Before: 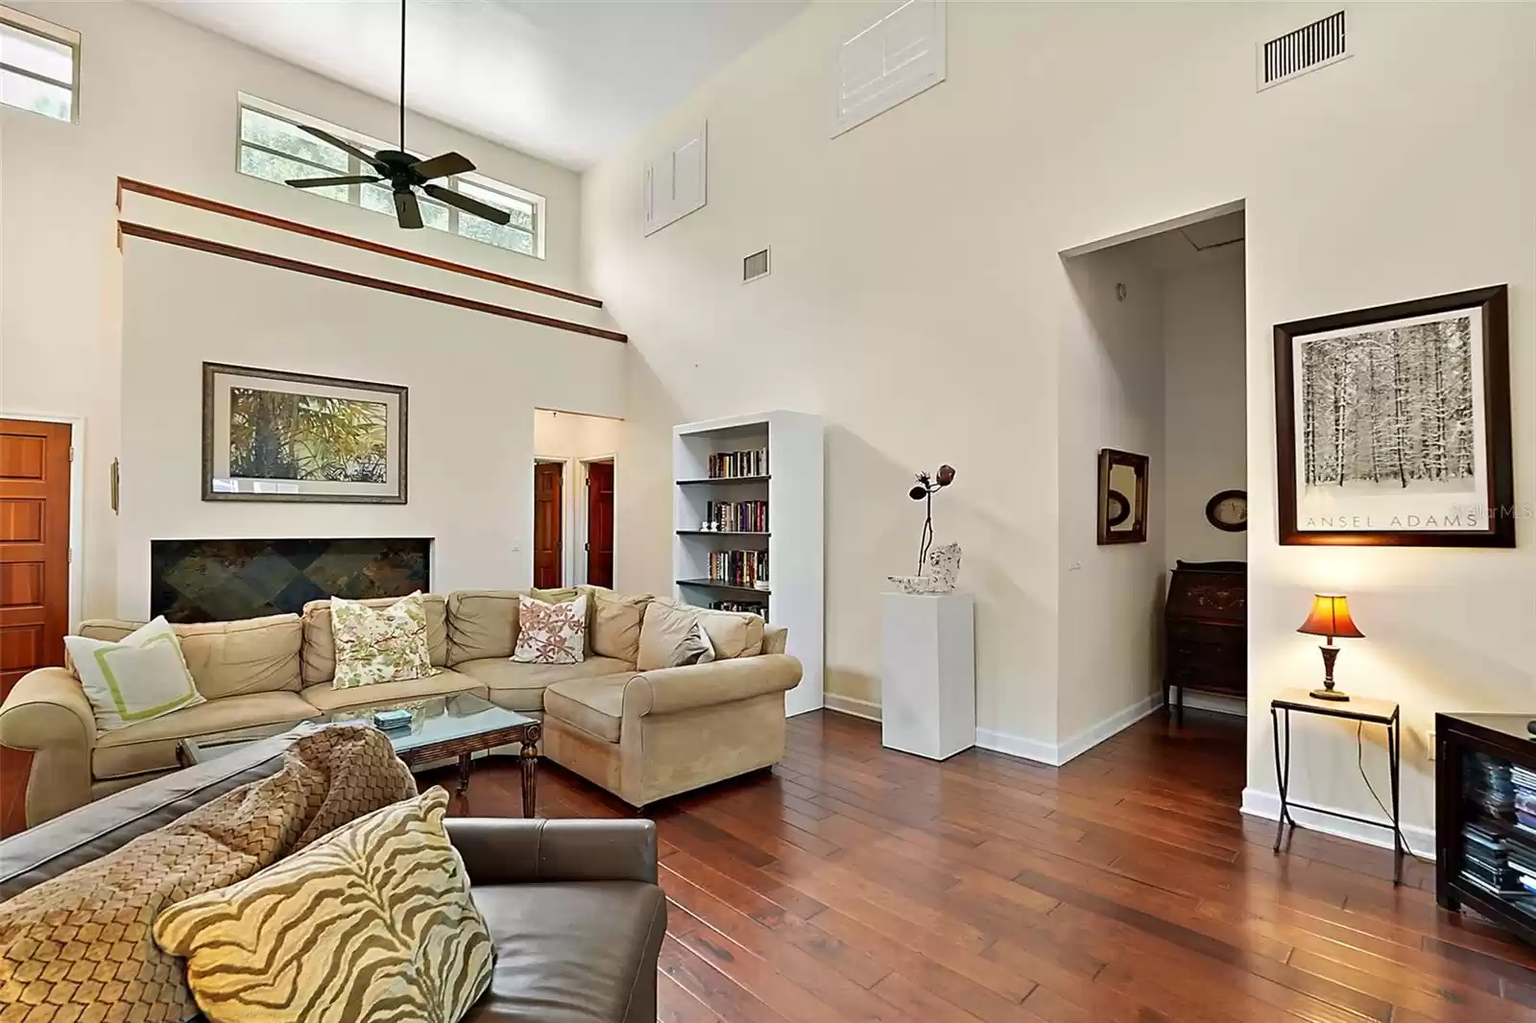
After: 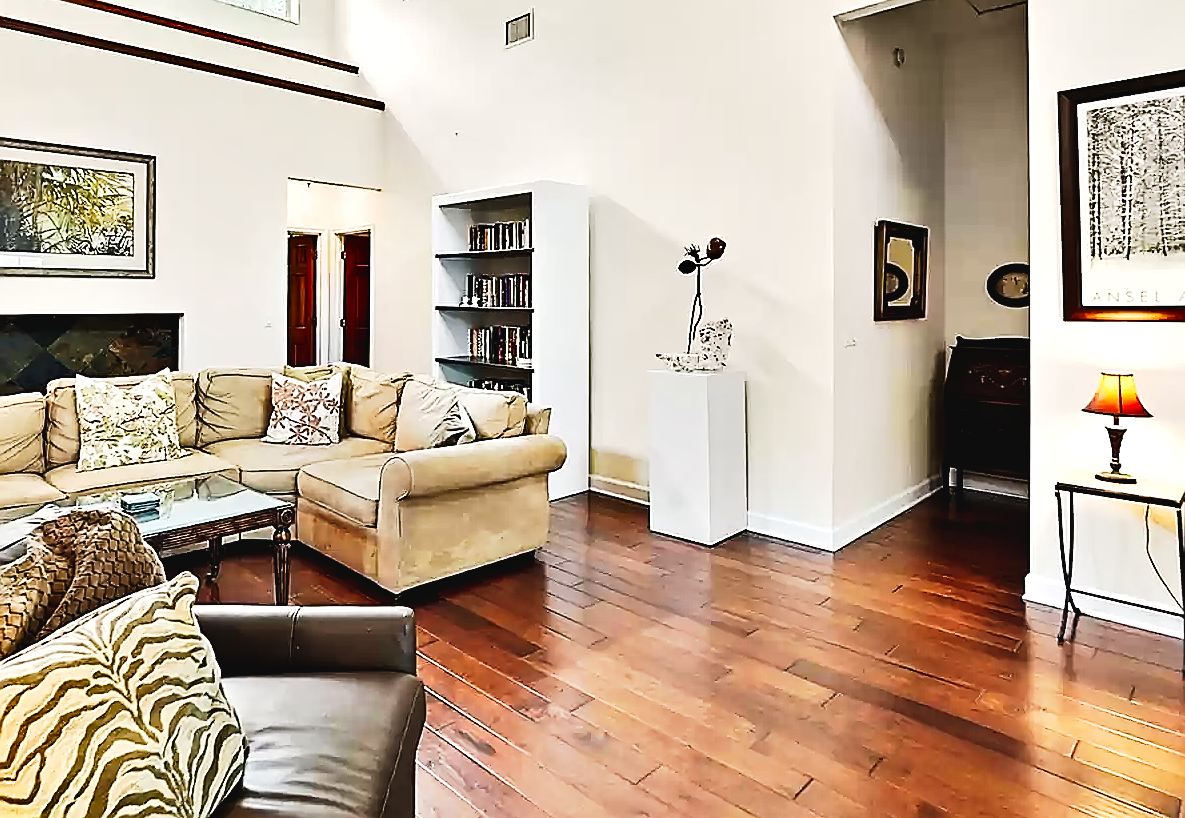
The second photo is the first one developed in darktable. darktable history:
crop: left 16.825%, top 23.209%, right 9.077%
tone equalizer: -8 EV -0.736 EV, -7 EV -0.721 EV, -6 EV -0.596 EV, -5 EV -0.421 EV, -3 EV 0.392 EV, -2 EV 0.6 EV, -1 EV 0.682 EV, +0 EV 0.731 EV, edges refinement/feathering 500, mask exposure compensation -1.57 EV, preserve details no
tone curve: curves: ch0 [(0, 0.036) (0.037, 0.042) (0.167, 0.143) (0.433, 0.502) (0.531, 0.637) (0.696, 0.825) (0.856, 0.92) (1, 0.98)]; ch1 [(0, 0) (0.424, 0.383) (0.482, 0.459) (0.501, 0.5) (0.522, 0.526) (0.559, 0.563) (0.604, 0.646) (0.715, 0.729) (1, 1)]; ch2 [(0, 0) (0.369, 0.388) (0.45, 0.48) (0.499, 0.502) (0.504, 0.504) (0.512, 0.526) (0.581, 0.595) (0.708, 0.786) (1, 1)], preserve colors none
shadows and highlights: low approximation 0.01, soften with gaussian
sharpen: radius 1.381, amount 1.255, threshold 0.784
